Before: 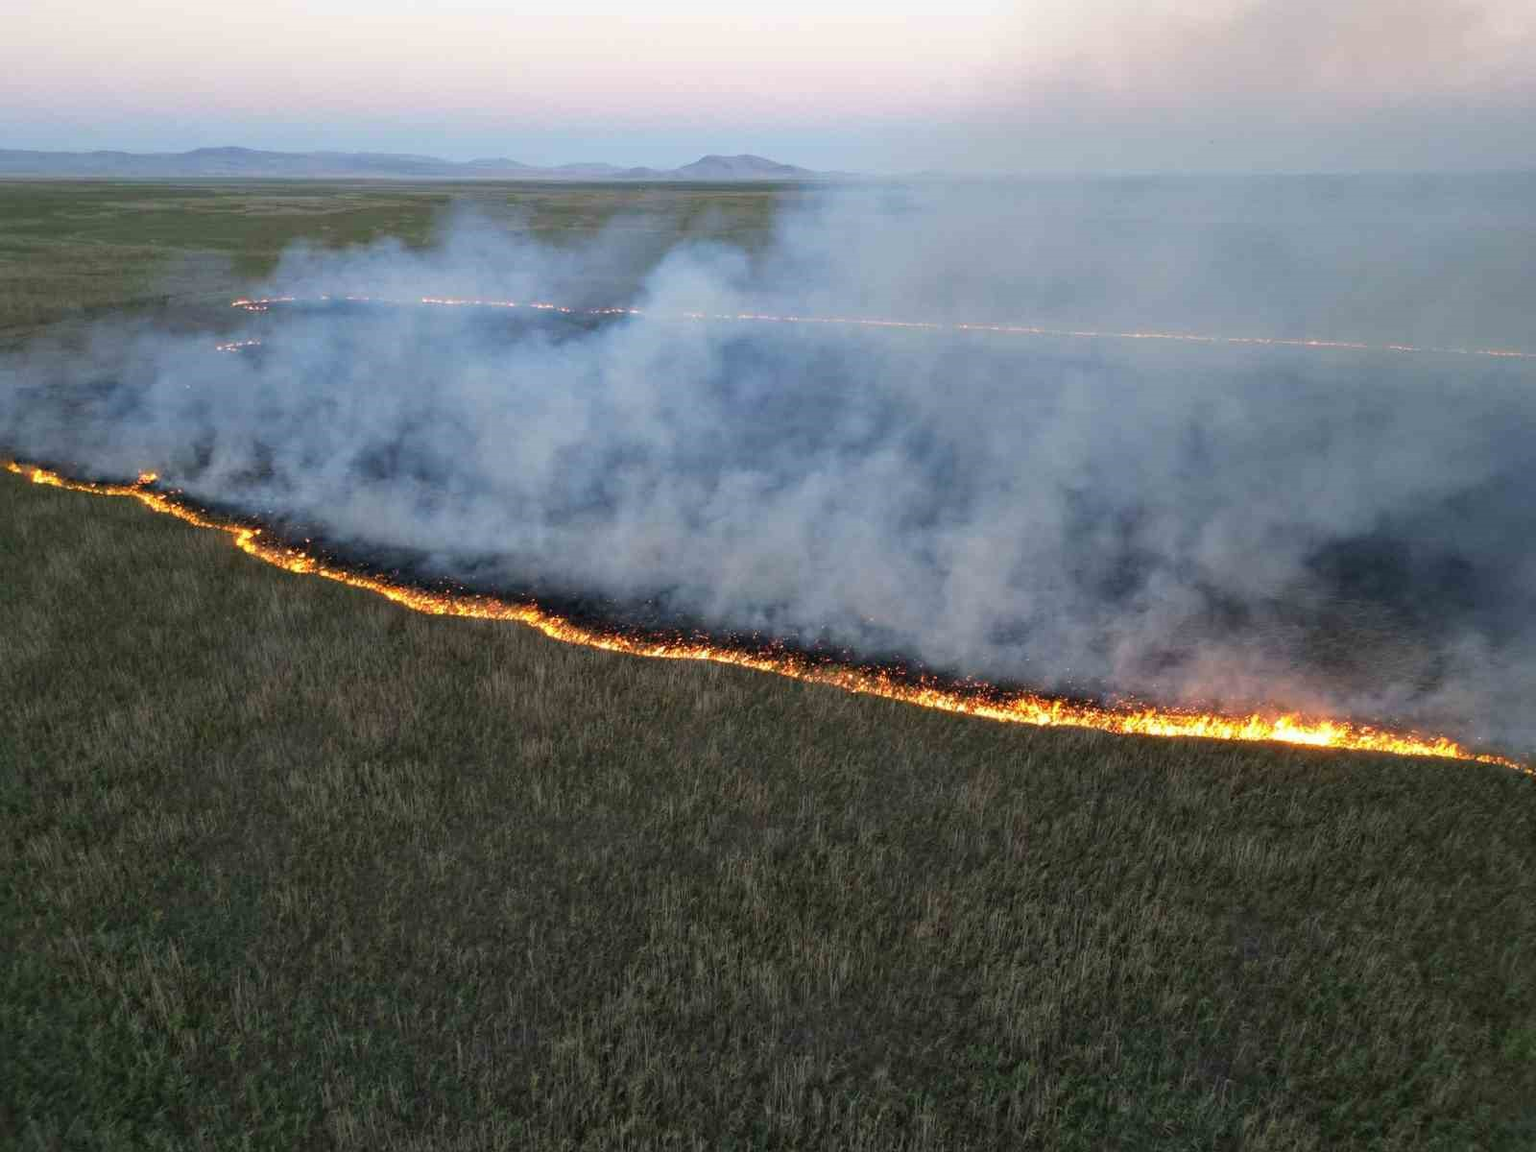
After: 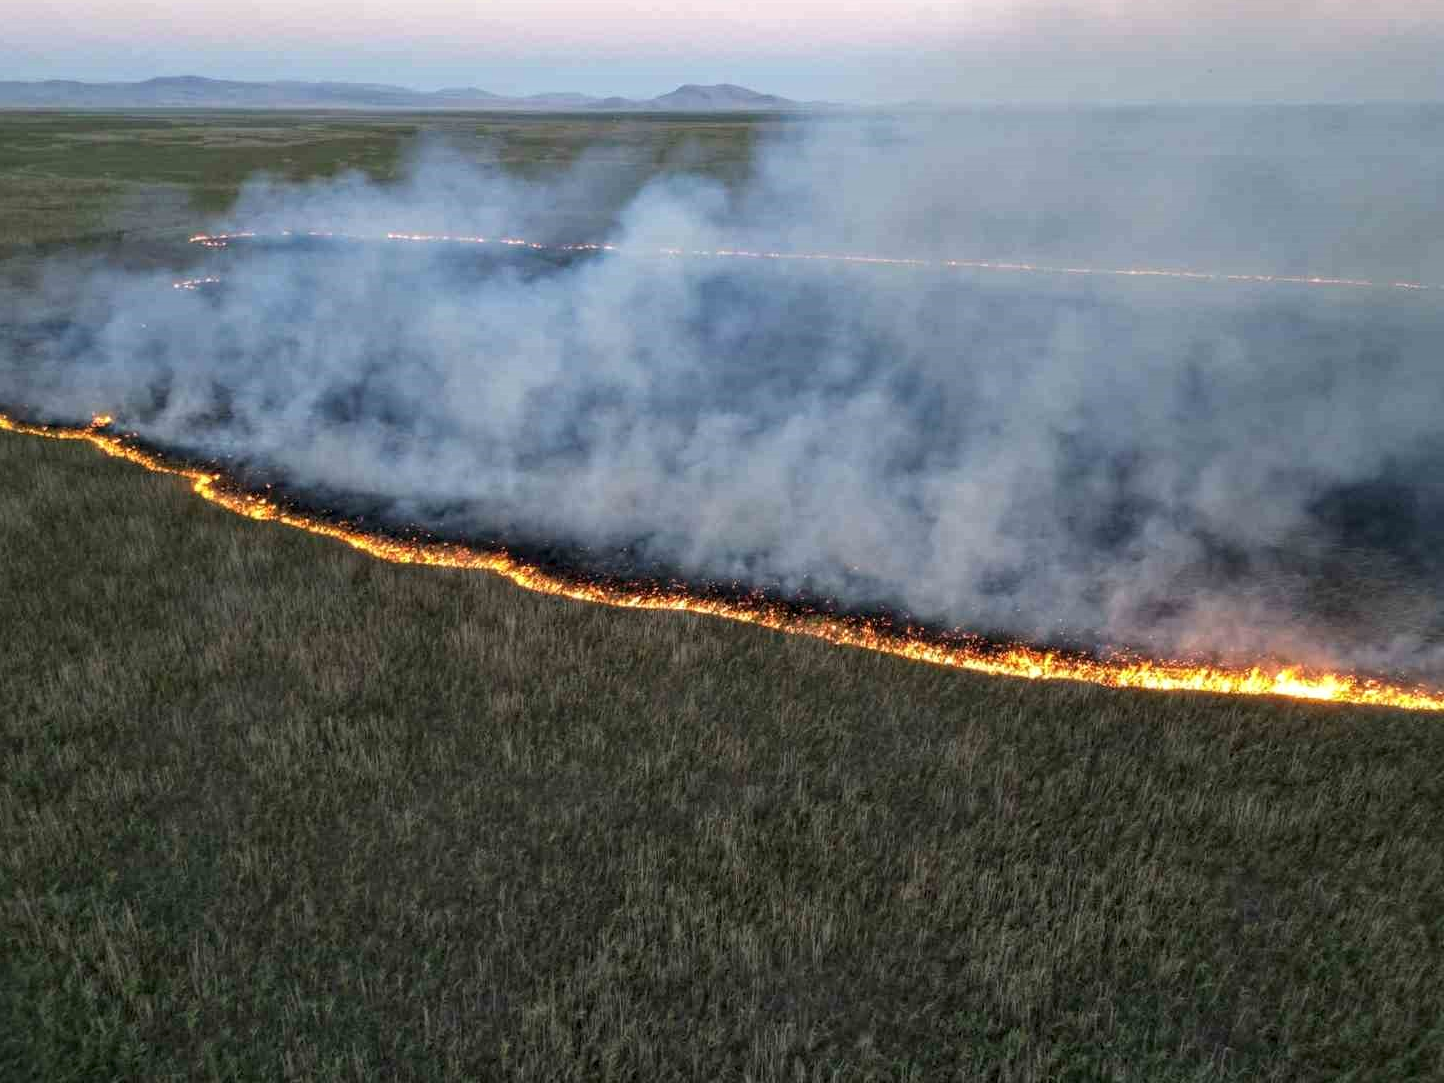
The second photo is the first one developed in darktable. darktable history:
local contrast: detail 130%
crop: left 3.305%, top 6.436%, right 6.389%, bottom 3.258%
